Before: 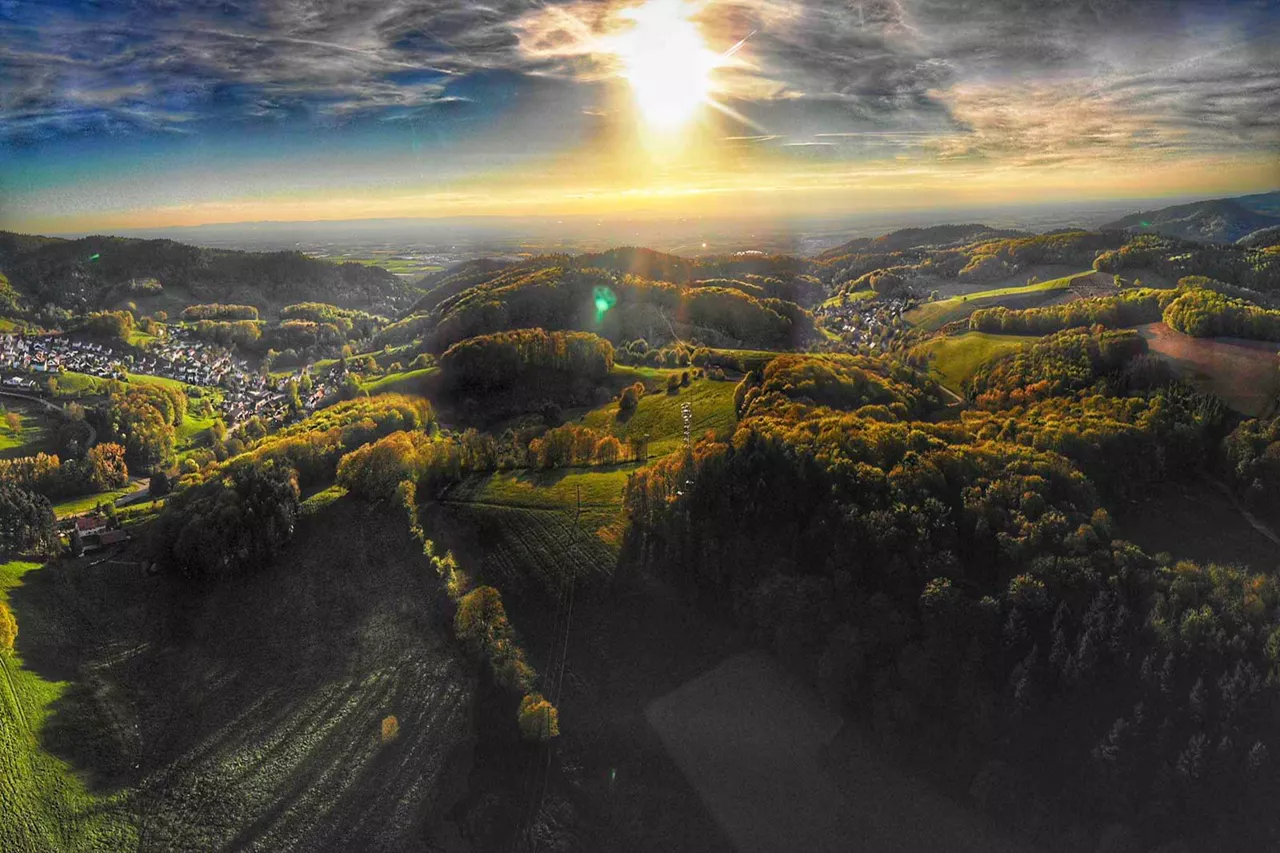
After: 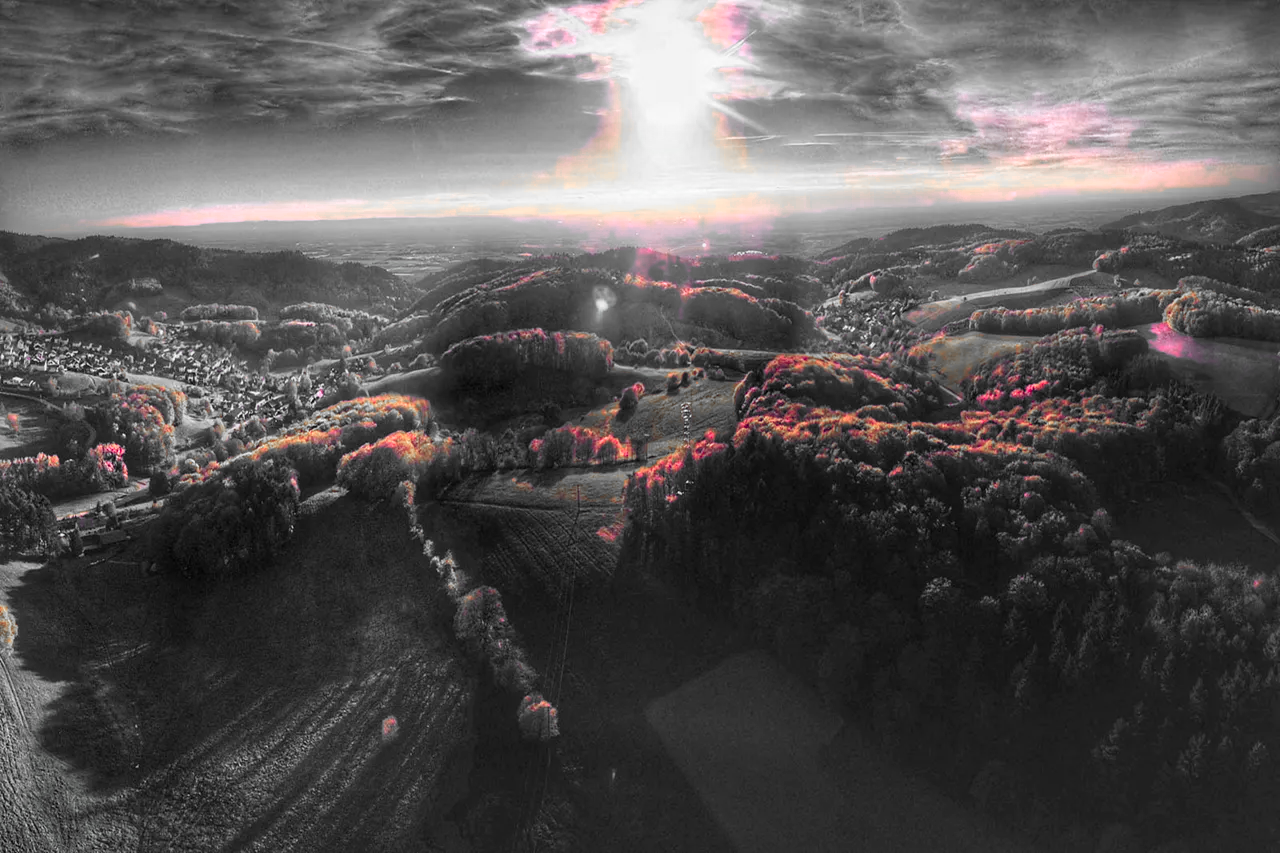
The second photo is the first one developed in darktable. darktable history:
color zones: curves: ch0 [(0, 0.65) (0.096, 0.644) (0.221, 0.539) (0.429, 0.5) (0.571, 0.5) (0.714, 0.5) (0.857, 0.5) (1, 0.65)]; ch1 [(0, 0.5) (0.143, 0.5) (0.257, -0.002) (0.429, 0.04) (0.571, -0.001) (0.714, -0.015) (0.857, 0.024) (1, 0.5)]
tone curve: curves: ch1 [(0, 0) (0.108, 0.197) (0.5, 0.5) (0.681, 0.885) (1, 1)]; ch2 [(0, 0) (0.28, 0.151) (1, 1)], color space Lab, independent channels
